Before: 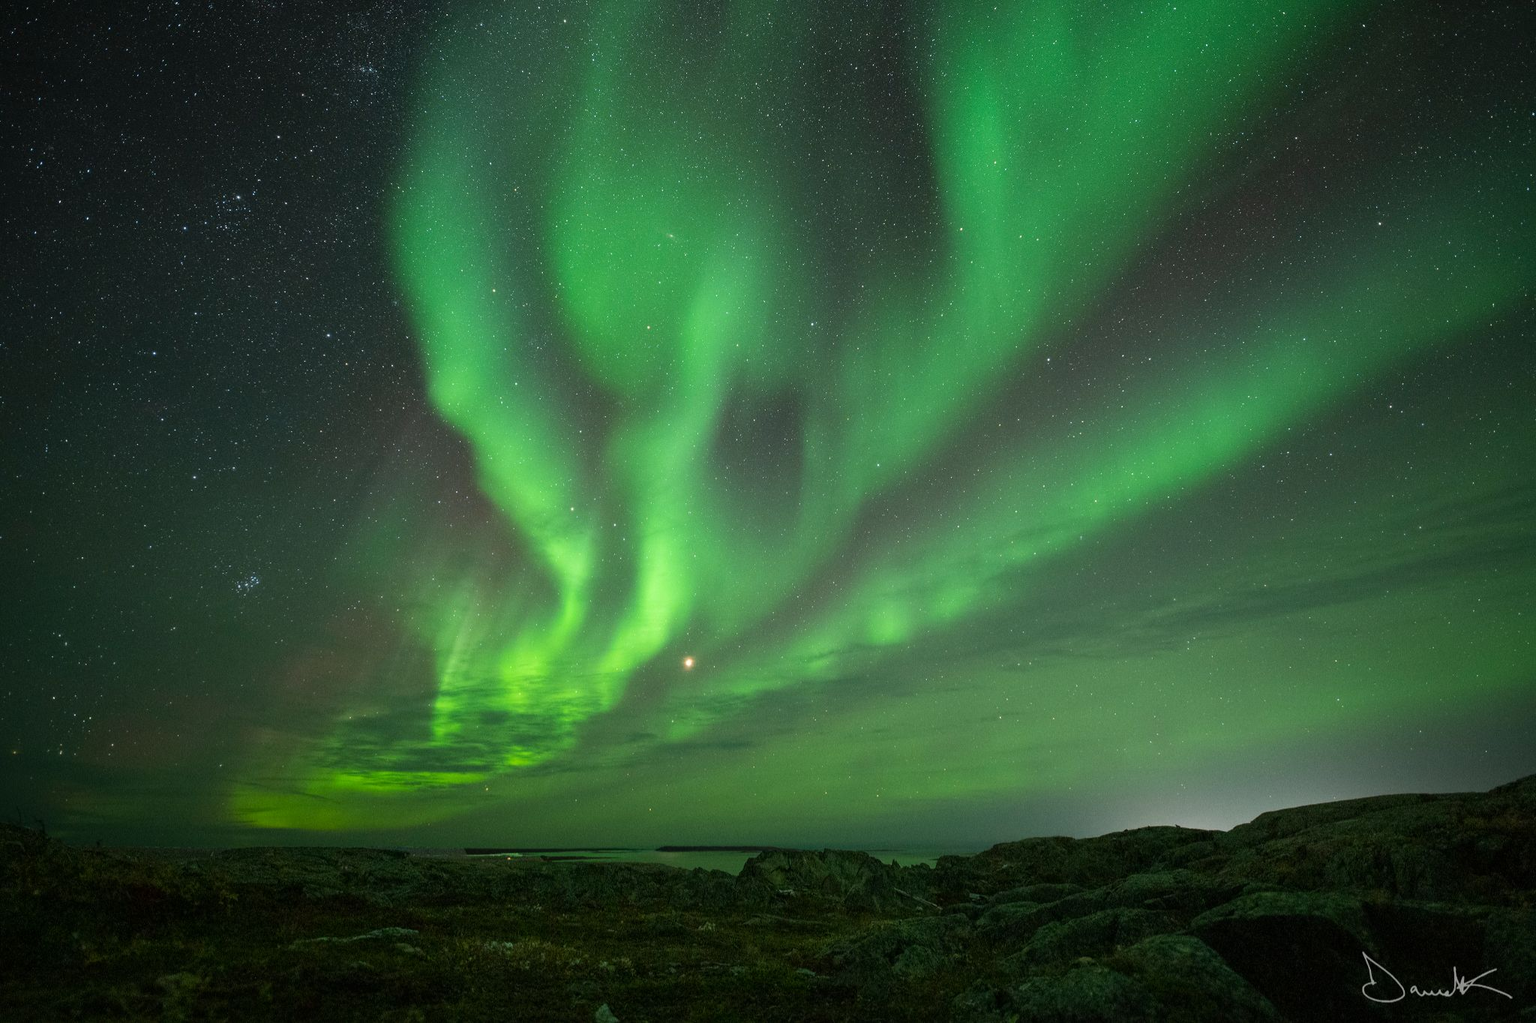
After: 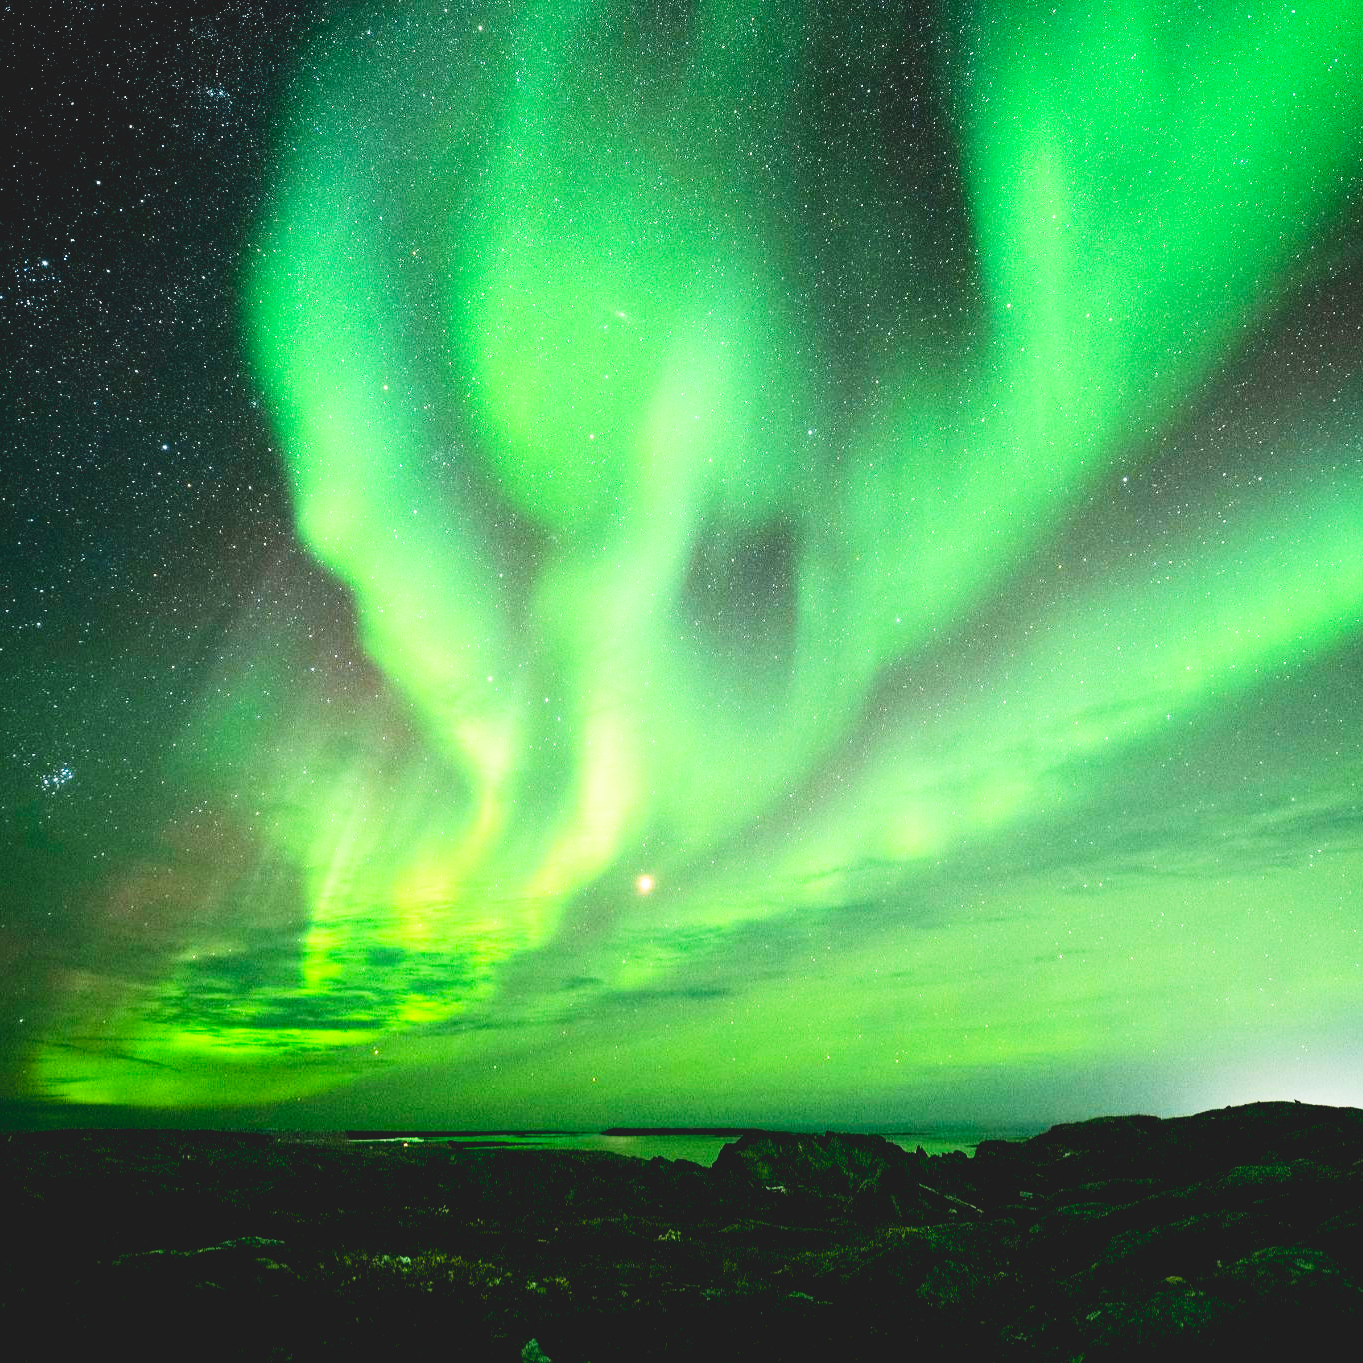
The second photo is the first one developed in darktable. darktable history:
tone curve: curves: ch0 [(0.122, 0.111) (1, 1)], preserve colors none
contrast brightness saturation: contrast 0.198, brightness 0.151, saturation 0.141
exposure: exposure -0.026 EV, compensate exposure bias true, compensate highlight preservation false
base curve: curves: ch0 [(0, 0) (0.007, 0.004) (0.027, 0.03) (0.046, 0.07) (0.207, 0.54) (0.442, 0.872) (0.673, 0.972) (1, 1)], preserve colors none
crop and rotate: left 13.357%, right 20.042%
